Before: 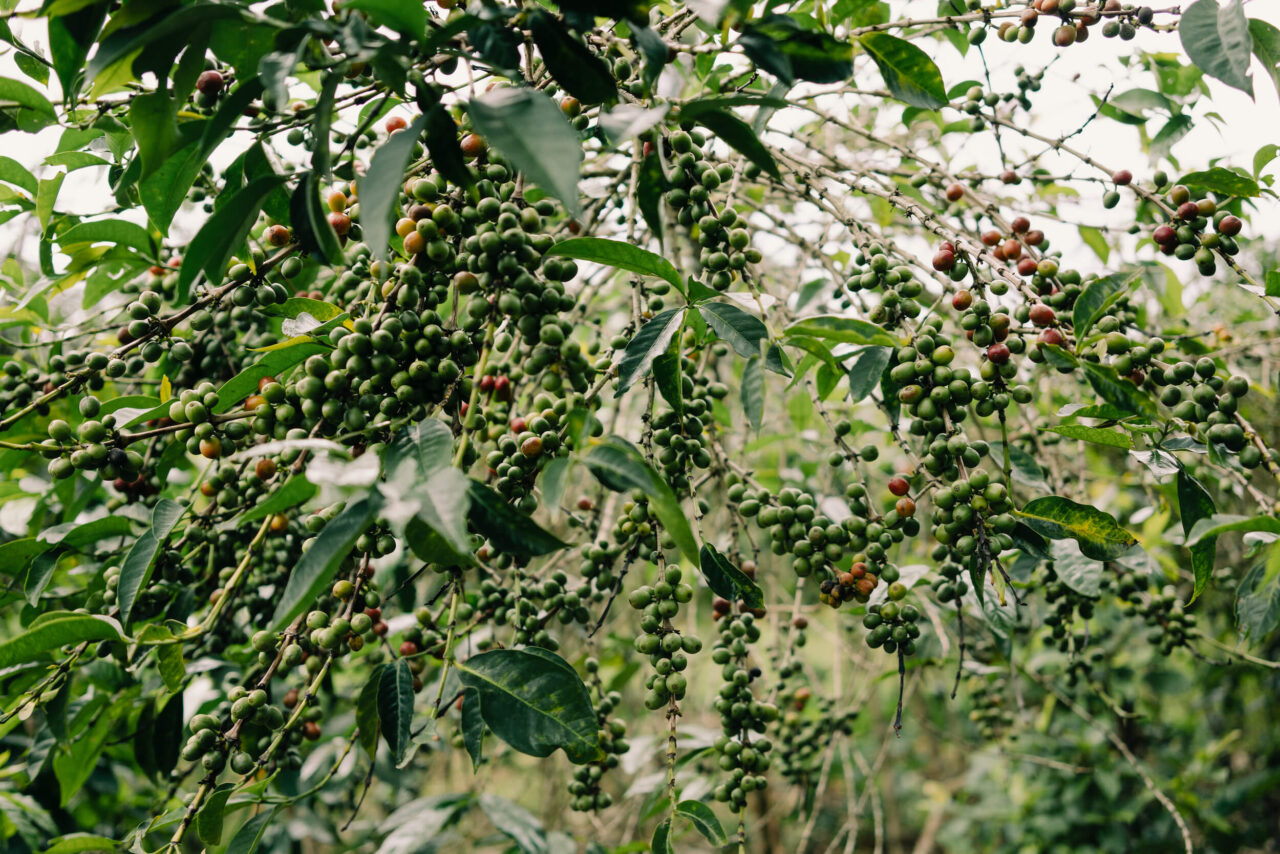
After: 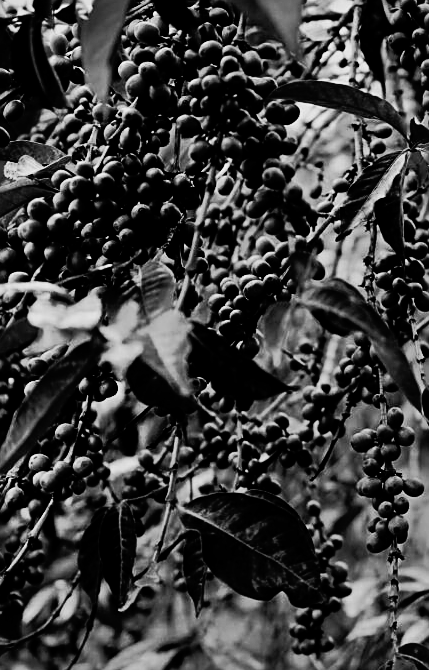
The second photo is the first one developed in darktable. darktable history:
crop and rotate: left 21.77%, top 18.528%, right 44.676%, bottom 2.997%
exposure: black level correction 0.009, exposure -0.637 EV, compensate highlight preservation false
tone curve: curves: ch0 [(0, 0) (0.118, 0.034) (0.182, 0.124) (0.265, 0.214) (0.504, 0.508) (0.783, 0.825) (1, 1)], color space Lab, linked channels, preserve colors none
contrast brightness saturation: contrast 0.21, brightness -0.11, saturation 0.21
sharpen: on, module defaults
shadows and highlights: low approximation 0.01, soften with gaussian
color calibration: output gray [0.267, 0.423, 0.261, 0], illuminant same as pipeline (D50), adaptation none (bypass)
